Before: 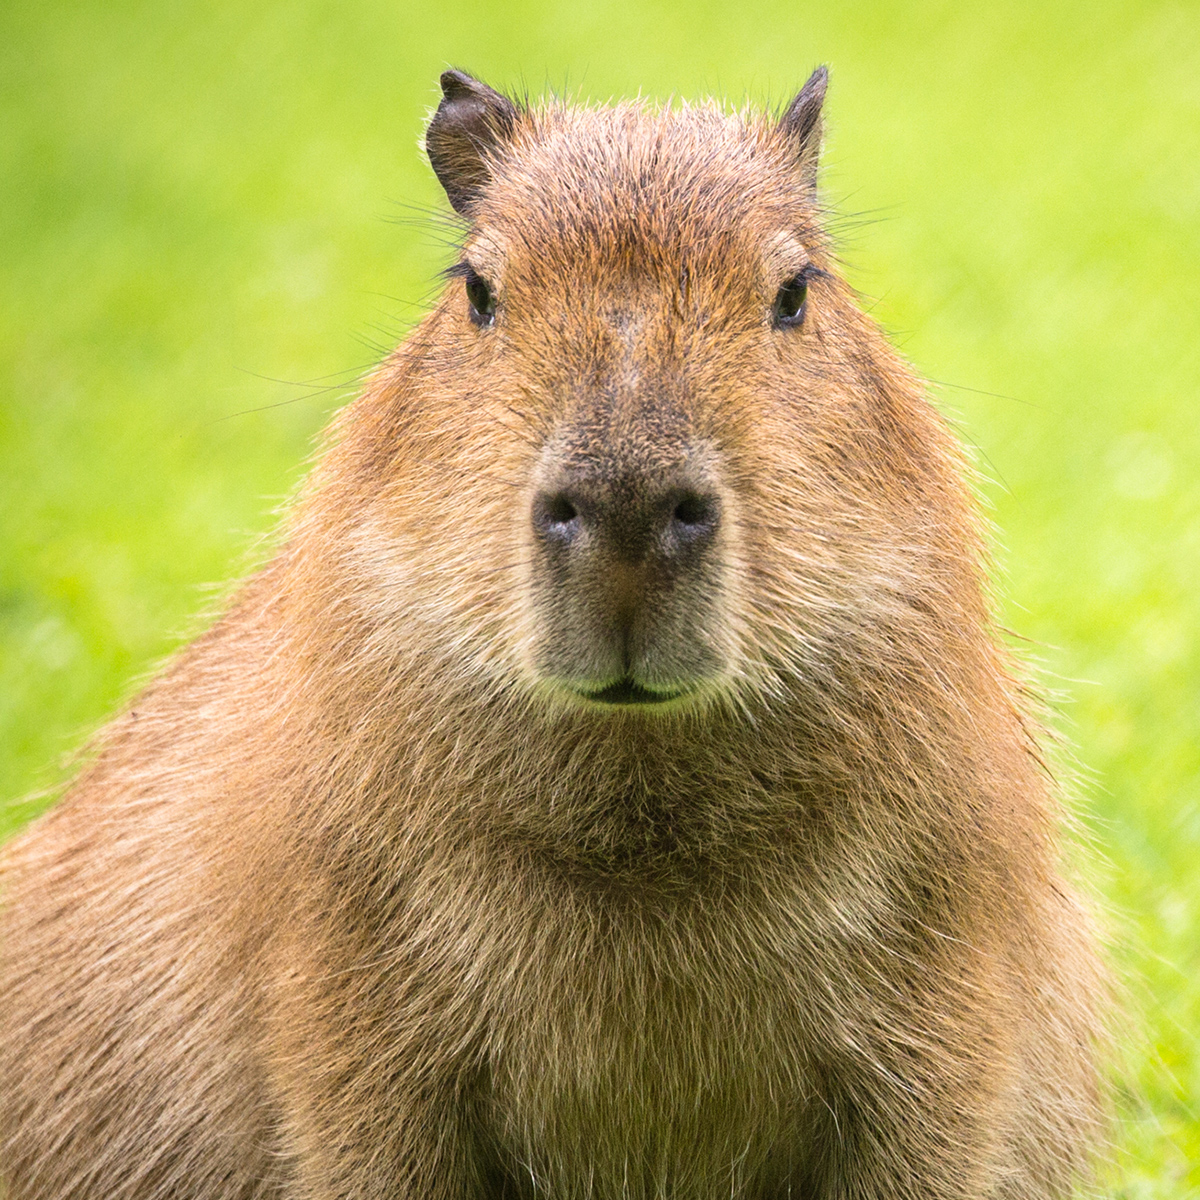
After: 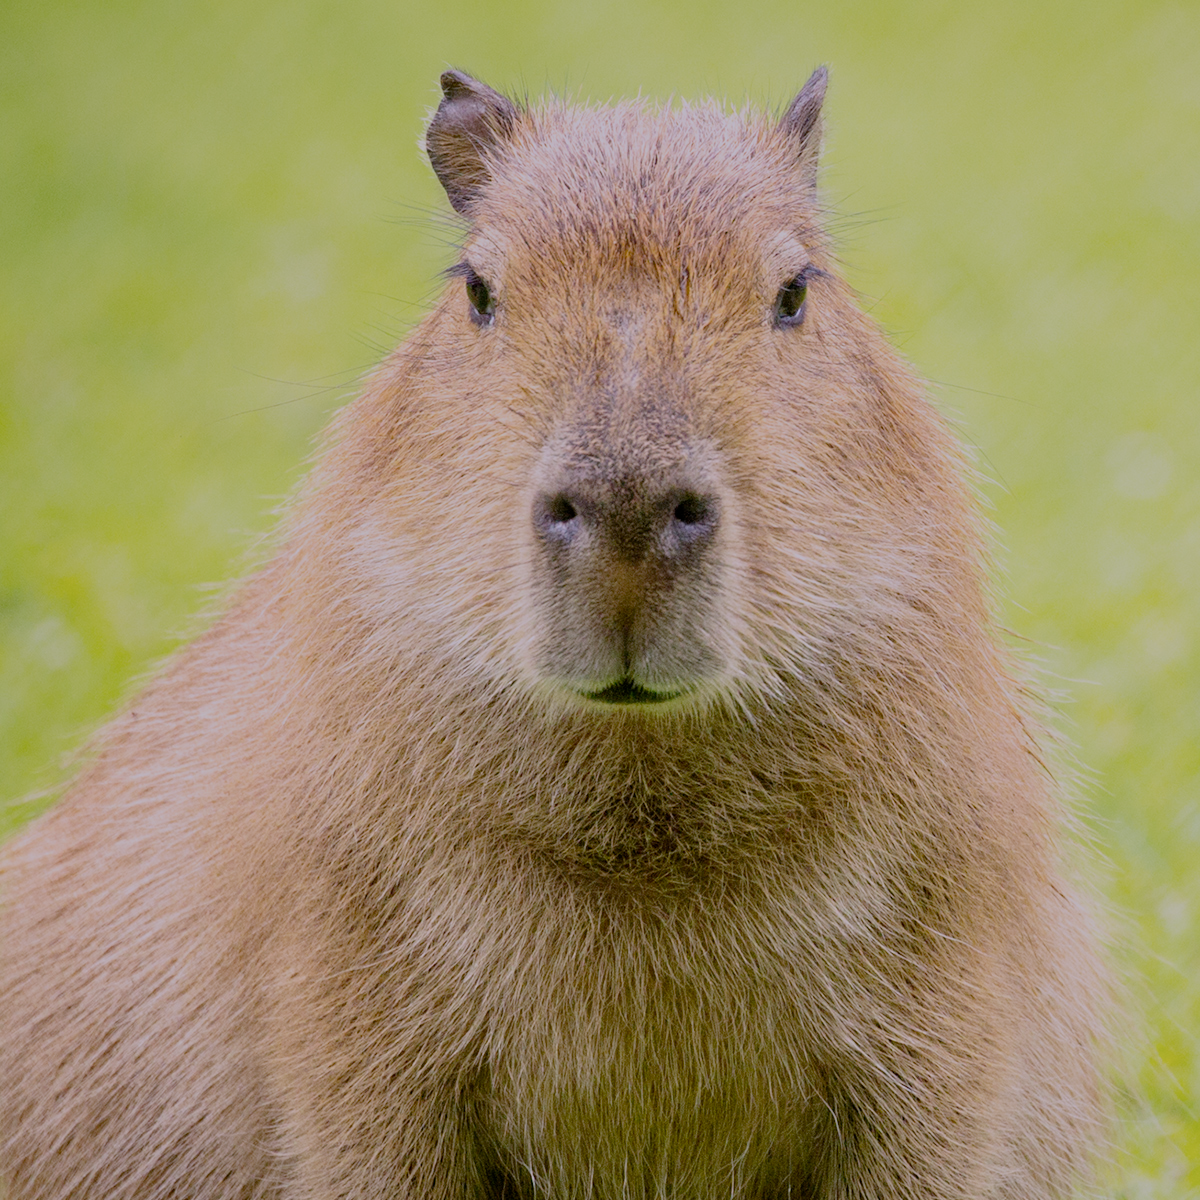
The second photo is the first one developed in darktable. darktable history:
white balance: red 1.042, blue 1.17
filmic rgb: black relative exposure -7 EV, white relative exposure 6 EV, threshold 3 EV, target black luminance 0%, hardness 2.73, latitude 61.22%, contrast 0.691, highlights saturation mix 10%, shadows ↔ highlights balance -0.073%, preserve chrominance no, color science v4 (2020), iterations of high-quality reconstruction 10, contrast in shadows soft, contrast in highlights soft, enable highlight reconstruction true
